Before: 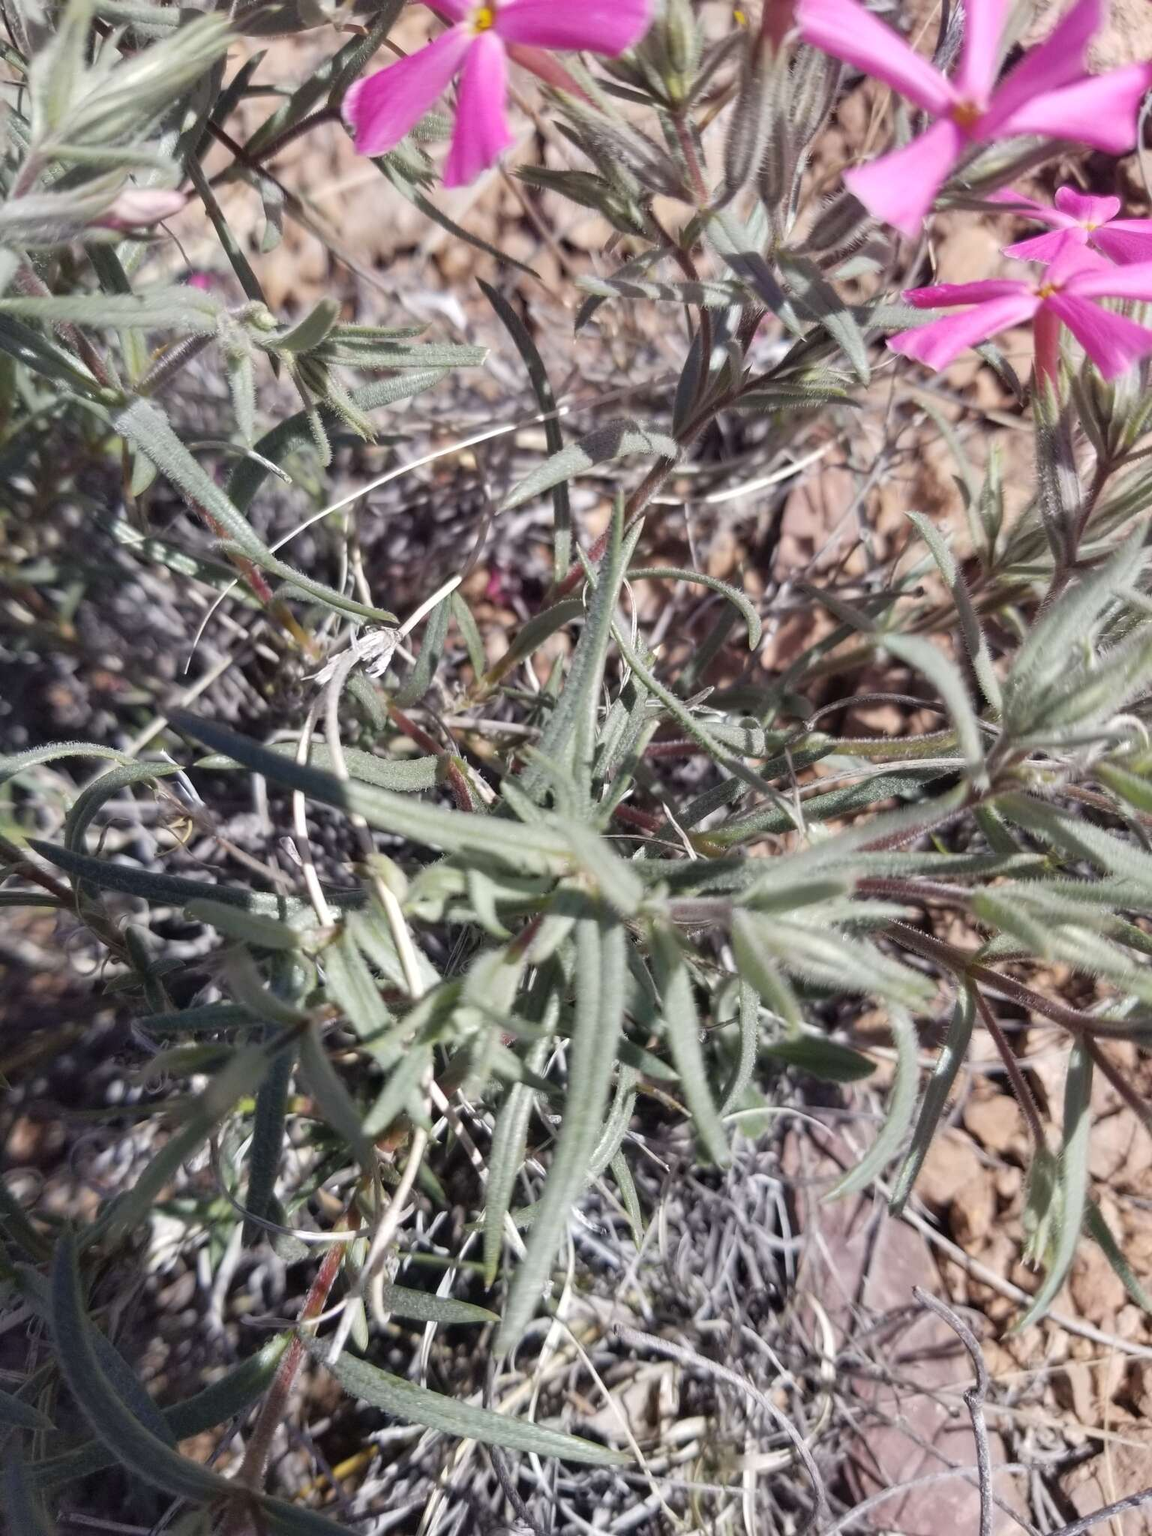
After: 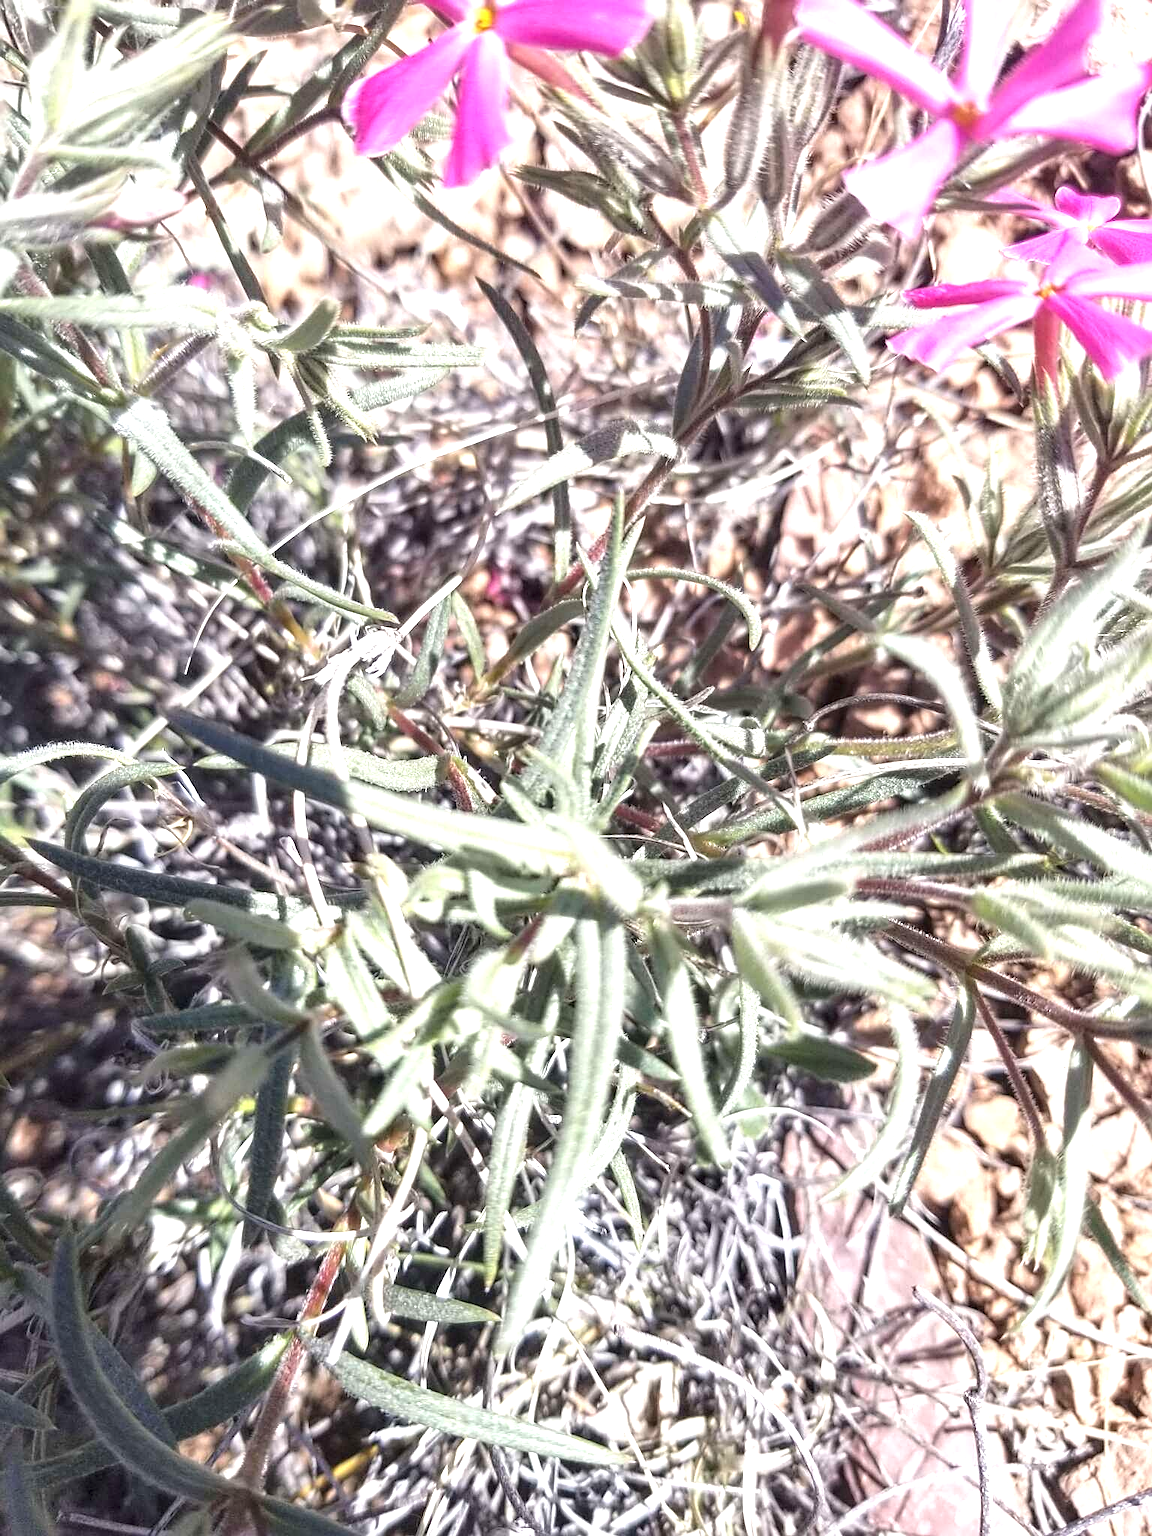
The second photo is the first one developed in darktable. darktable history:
exposure: black level correction 0, exposure 1.1 EV, compensate highlight preservation false
local contrast: detail 130%
sharpen: on, module defaults
